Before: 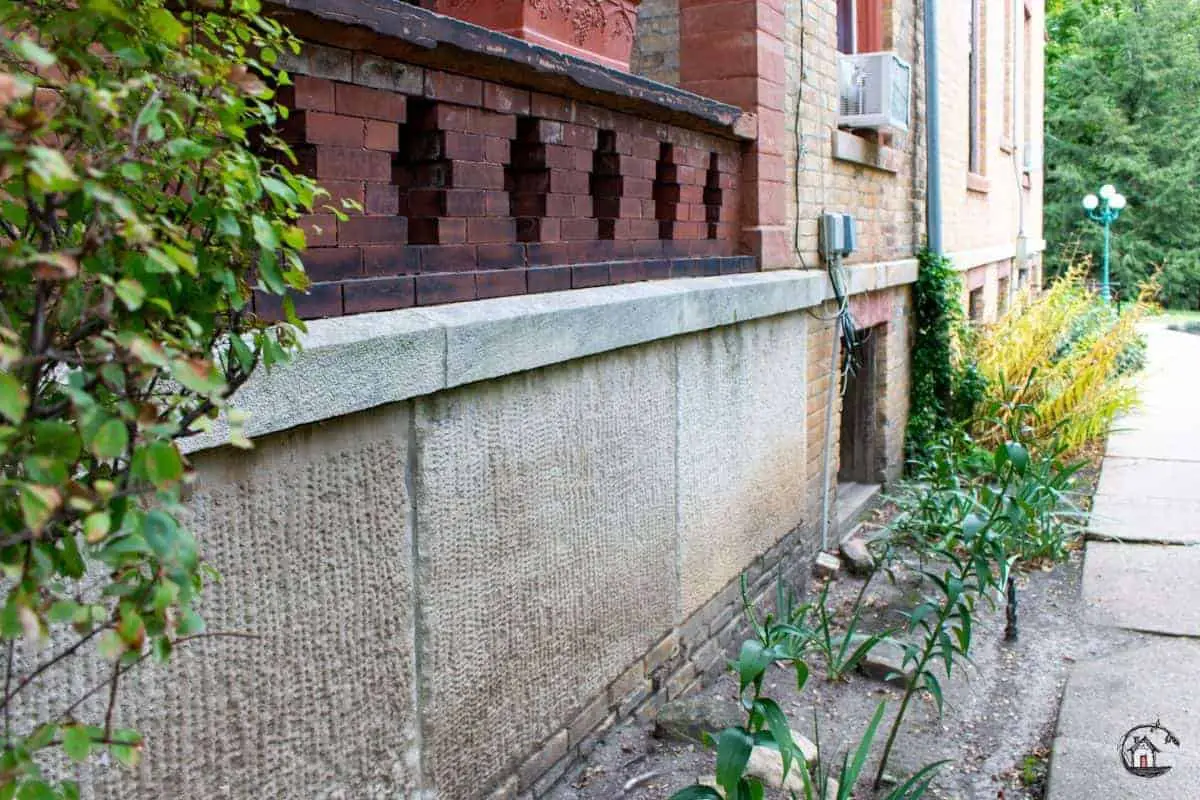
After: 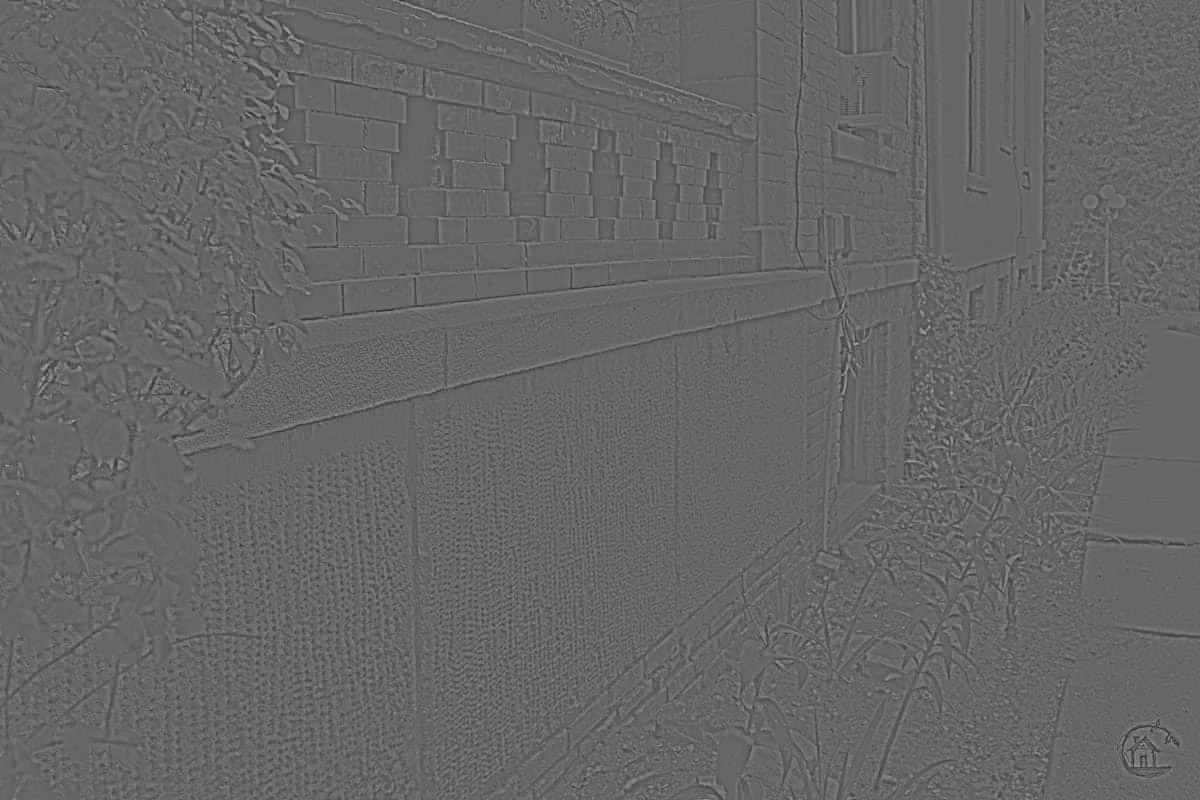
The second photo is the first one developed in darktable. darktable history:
highpass: sharpness 9.84%, contrast boost 9.94%
contrast brightness saturation: contrast 0.2, brightness -0.11, saturation 0.1
tone equalizer: -7 EV 0.15 EV, -6 EV 0.6 EV, -5 EV 1.15 EV, -4 EV 1.33 EV, -3 EV 1.15 EV, -2 EV 0.6 EV, -1 EV 0.15 EV, mask exposure compensation -0.5 EV
